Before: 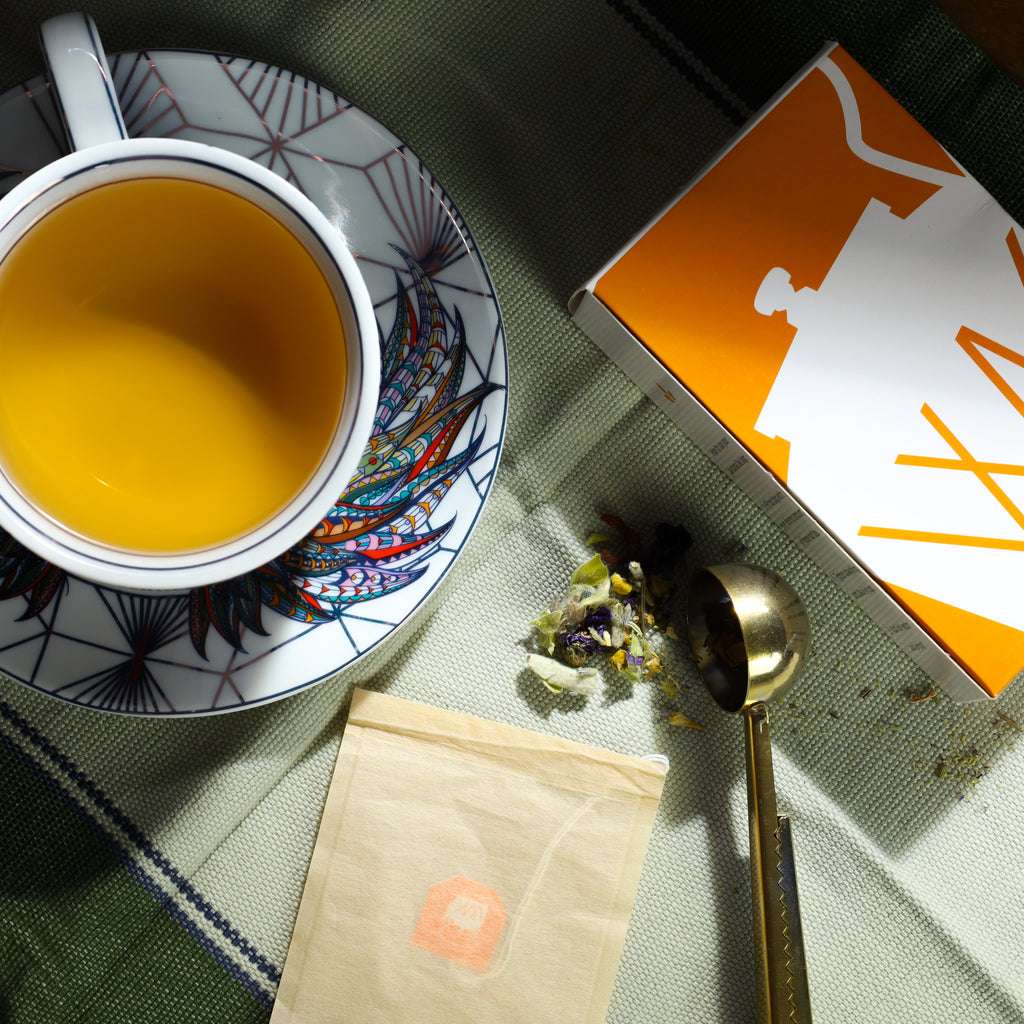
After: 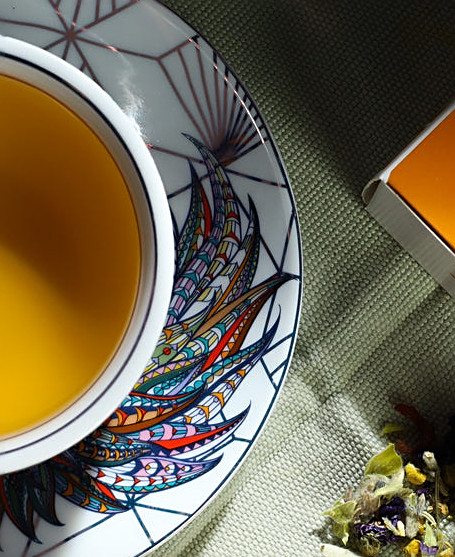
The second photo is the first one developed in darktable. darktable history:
sharpen: on, module defaults
crop: left 20.157%, top 10.819%, right 35.406%, bottom 34.737%
